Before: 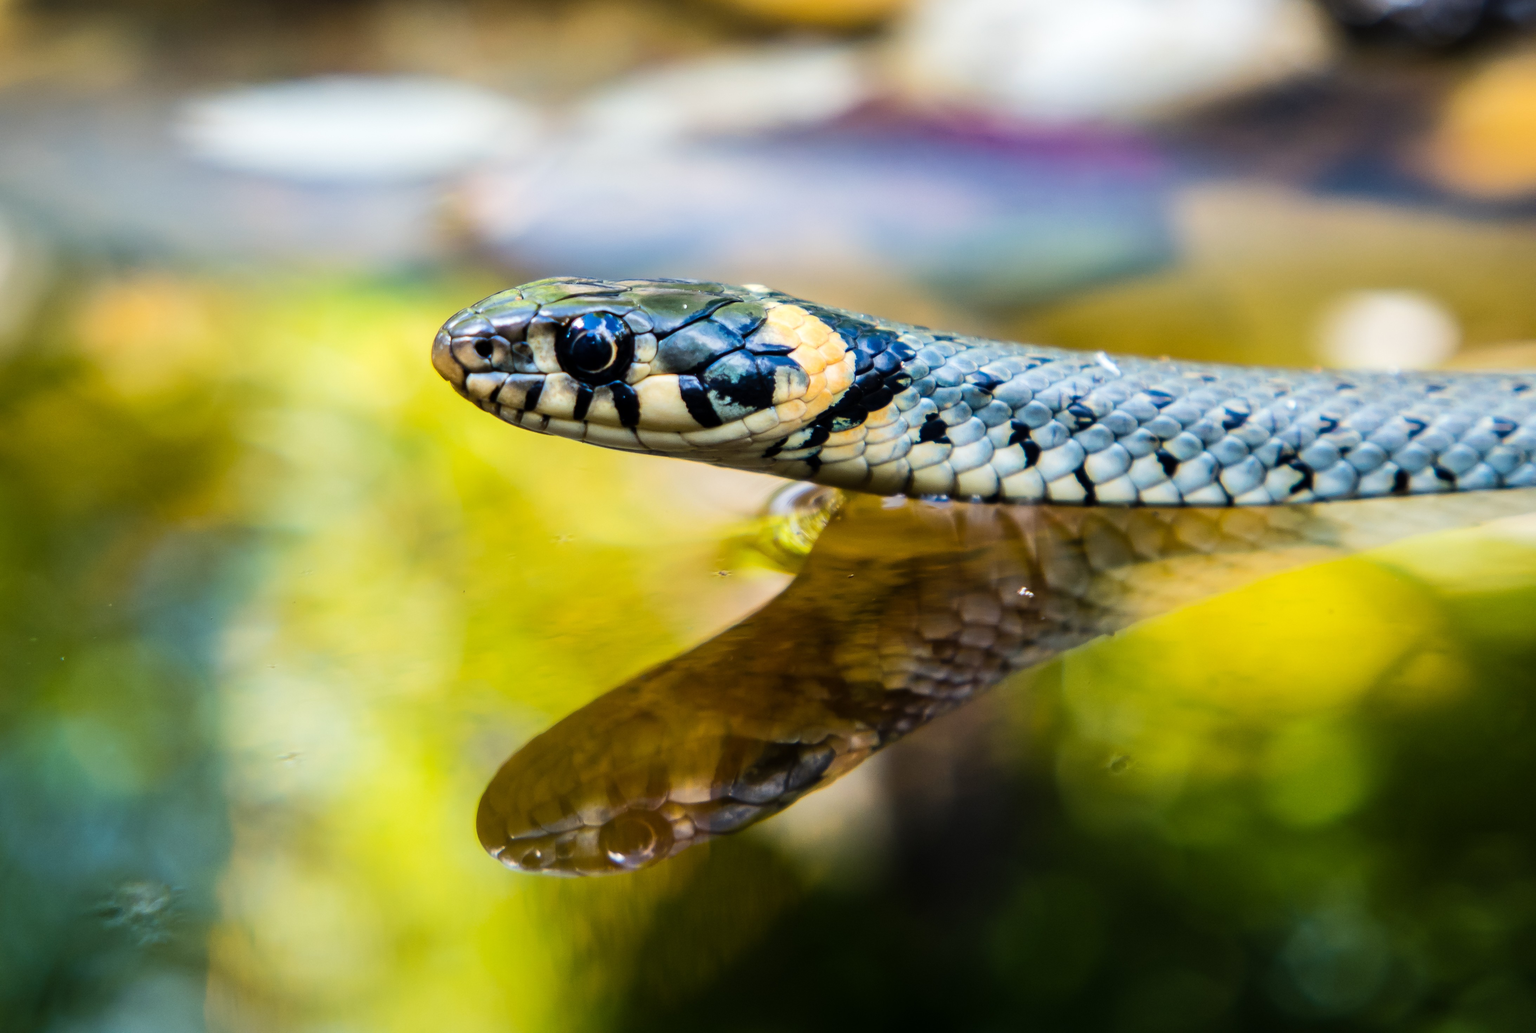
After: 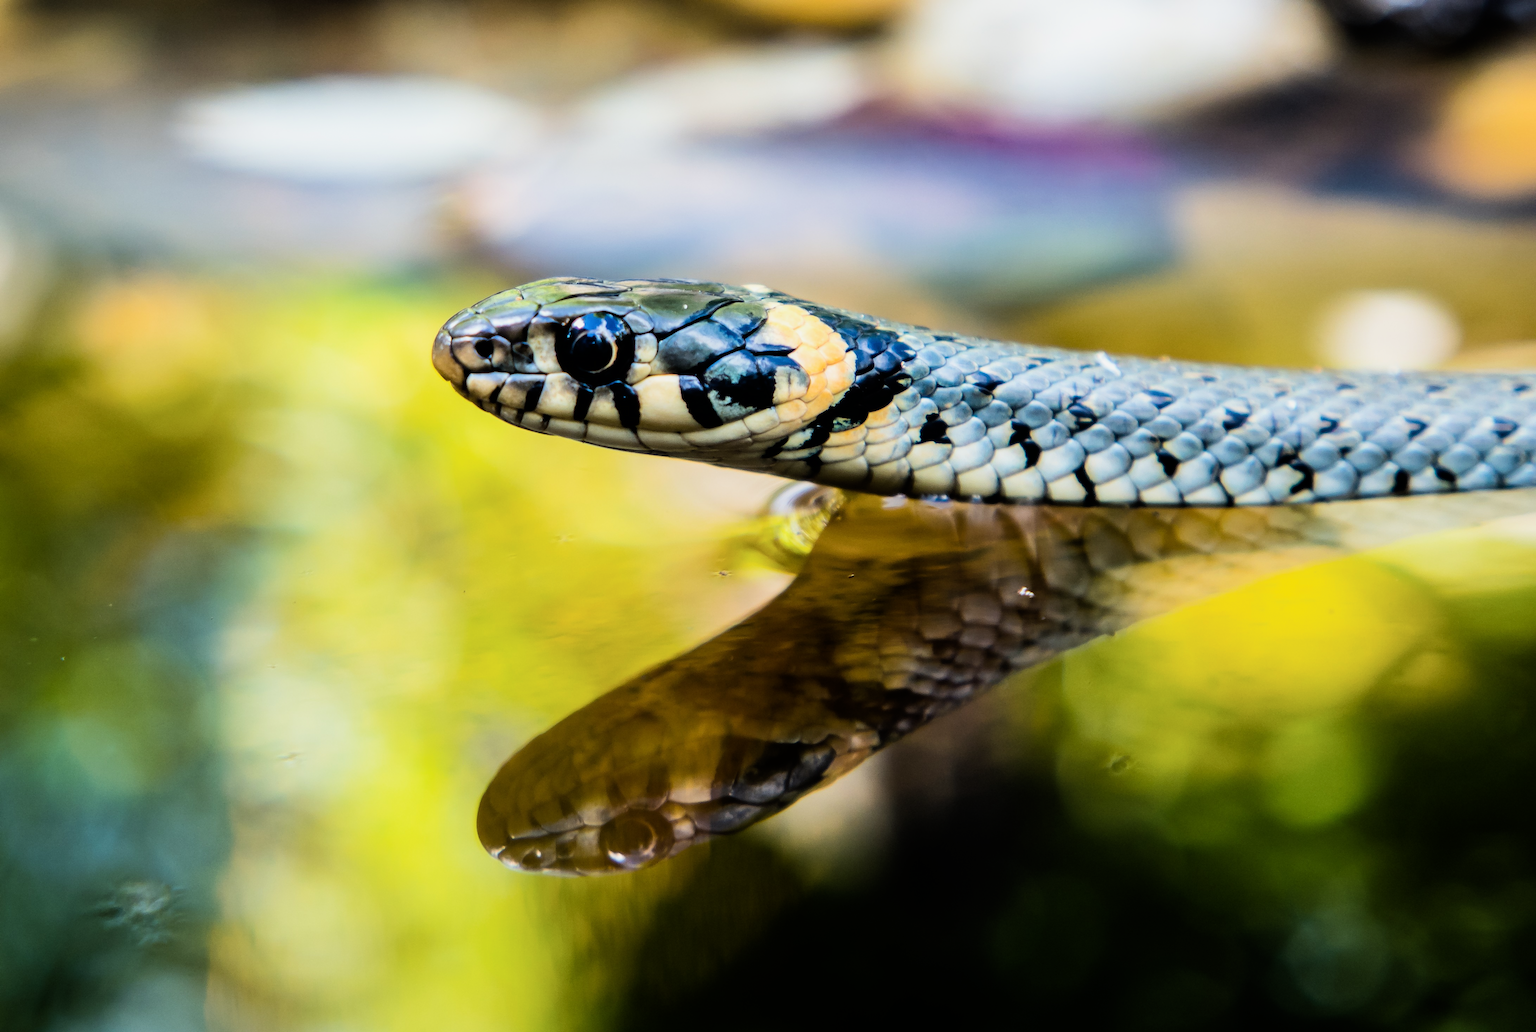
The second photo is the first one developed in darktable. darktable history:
filmic rgb: black relative exposure -8.04 EV, white relative exposure 3.01 EV, threshold 5.96 EV, hardness 5.37, contrast 1.245, enable highlight reconstruction true
